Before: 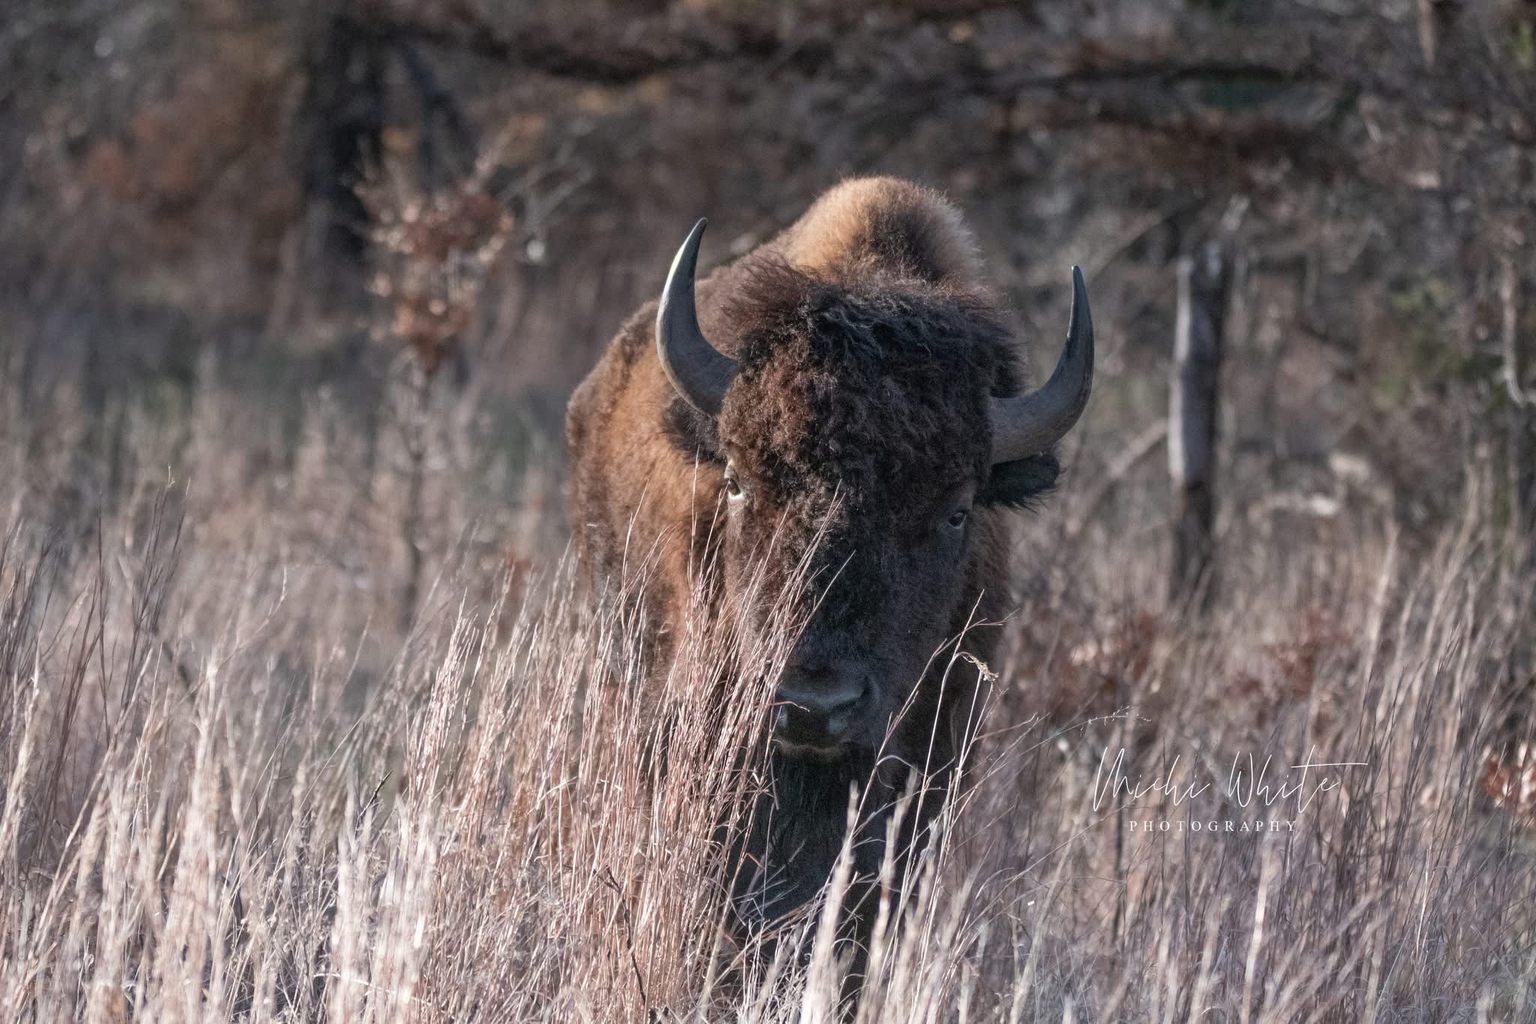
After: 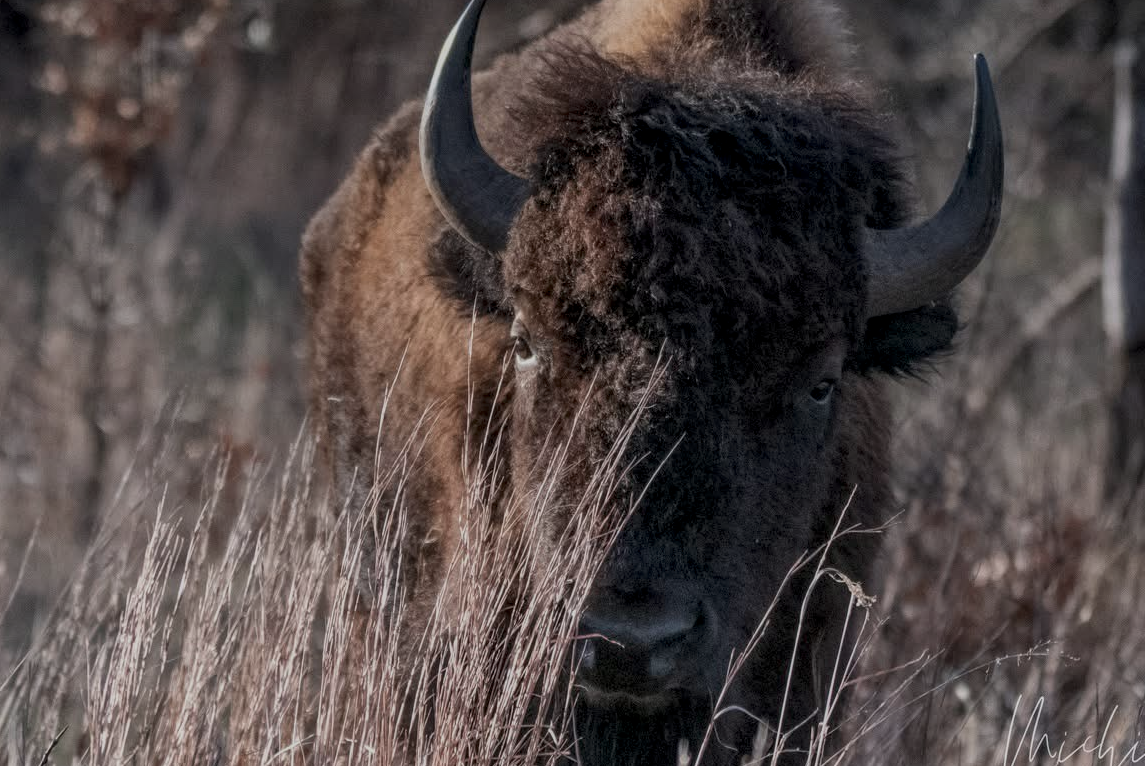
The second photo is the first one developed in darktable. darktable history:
tone equalizer: edges refinement/feathering 500, mask exposure compensation -1.57 EV, preserve details no
exposure: exposure -0.906 EV, compensate highlight preservation false
local contrast: detail 130%
crop and rotate: left 22.243%, top 22.114%, right 21.823%, bottom 21.722%
